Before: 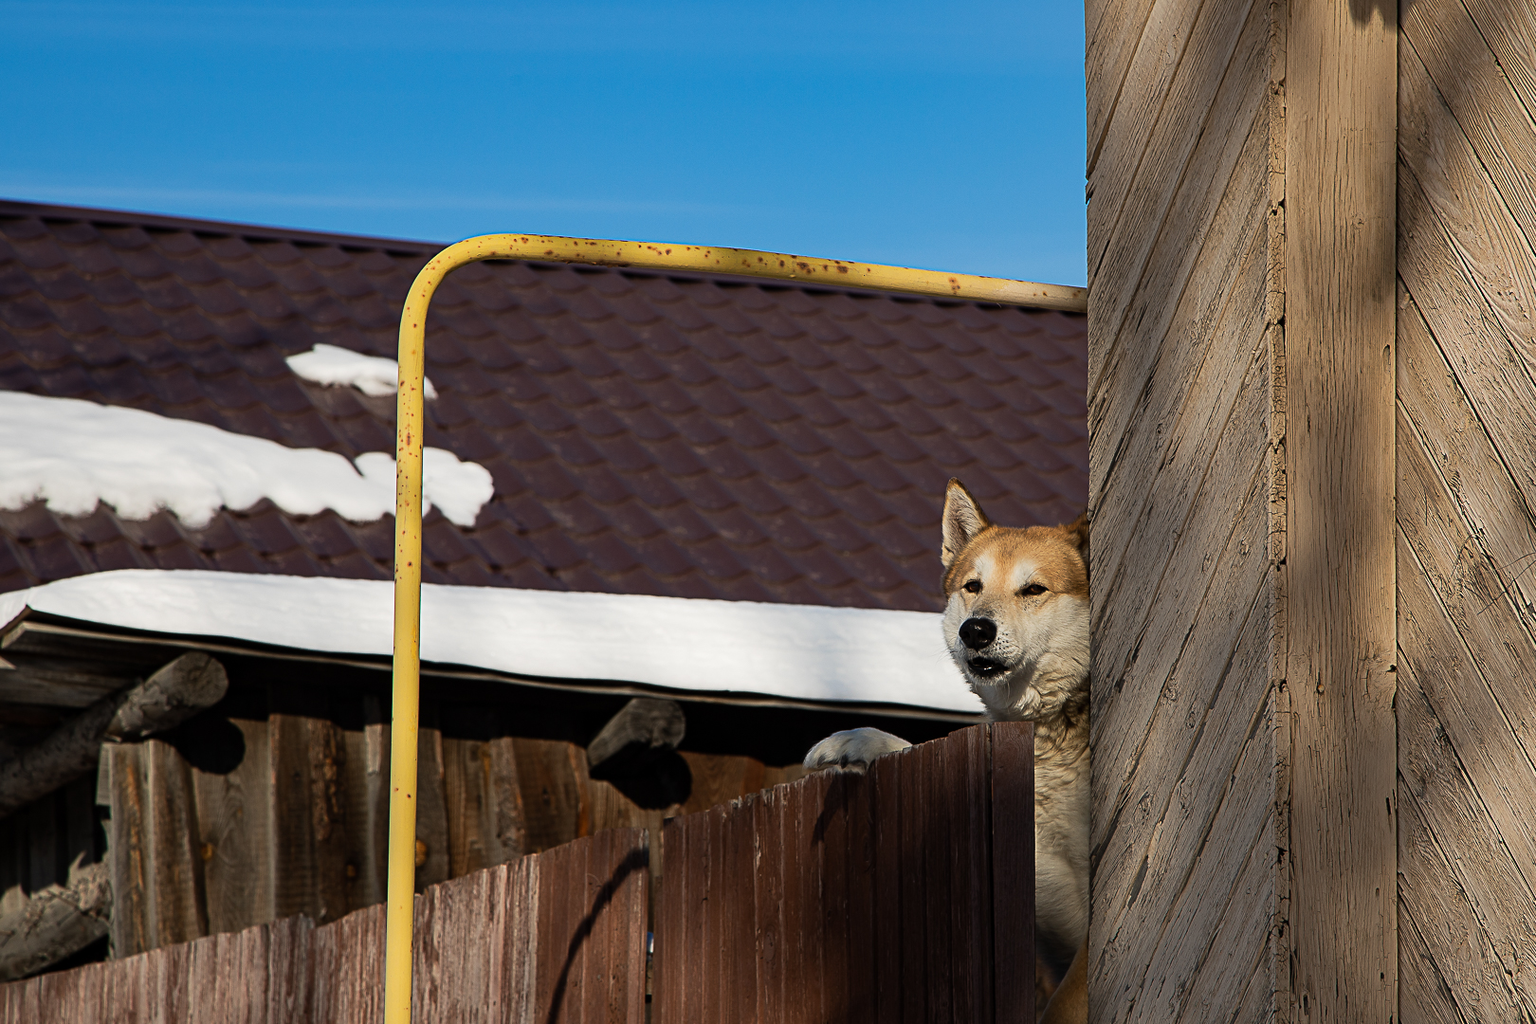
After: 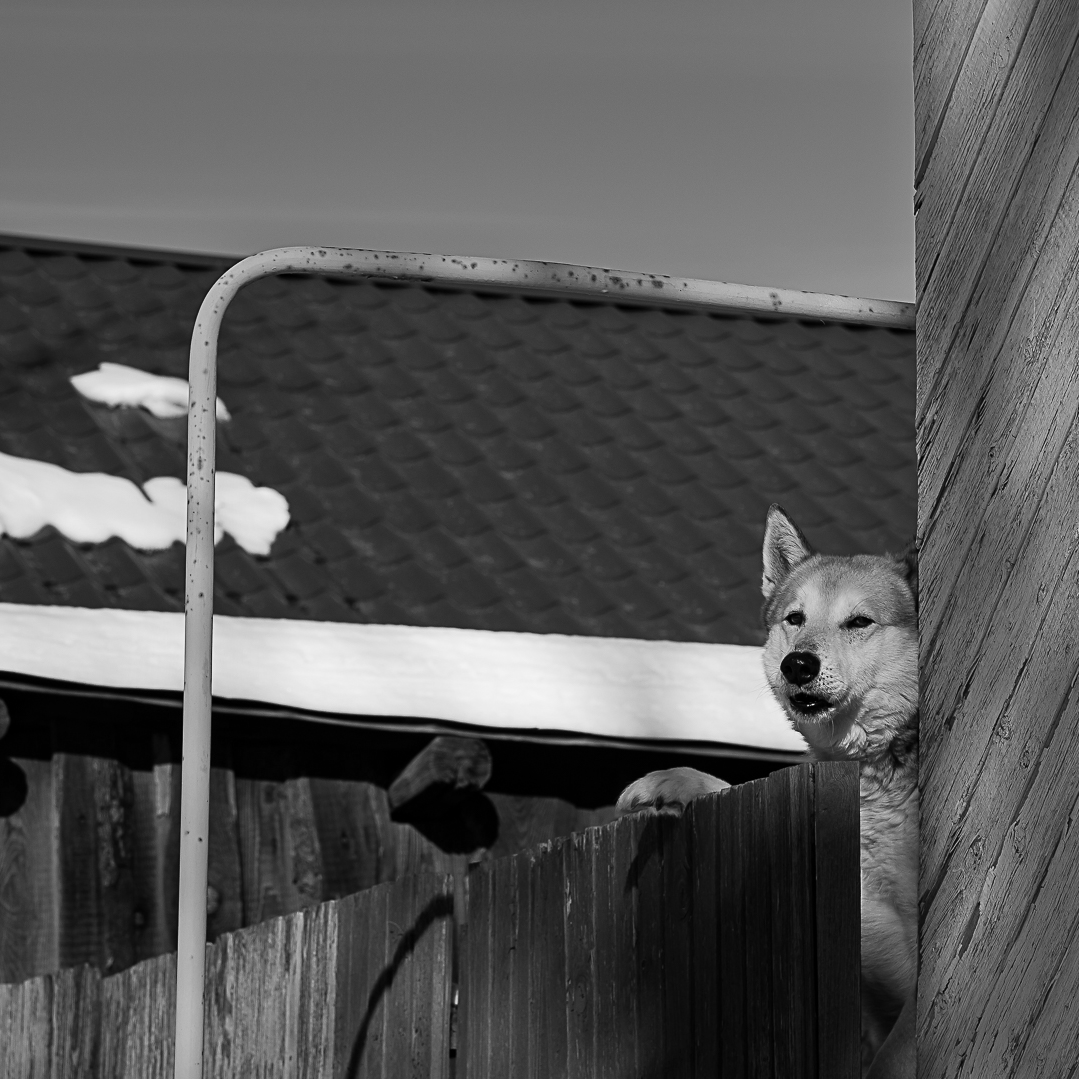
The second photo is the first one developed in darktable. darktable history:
monochrome: a 0, b 0, size 0.5, highlights 0.57
crop and rotate: left 14.292%, right 19.041%
